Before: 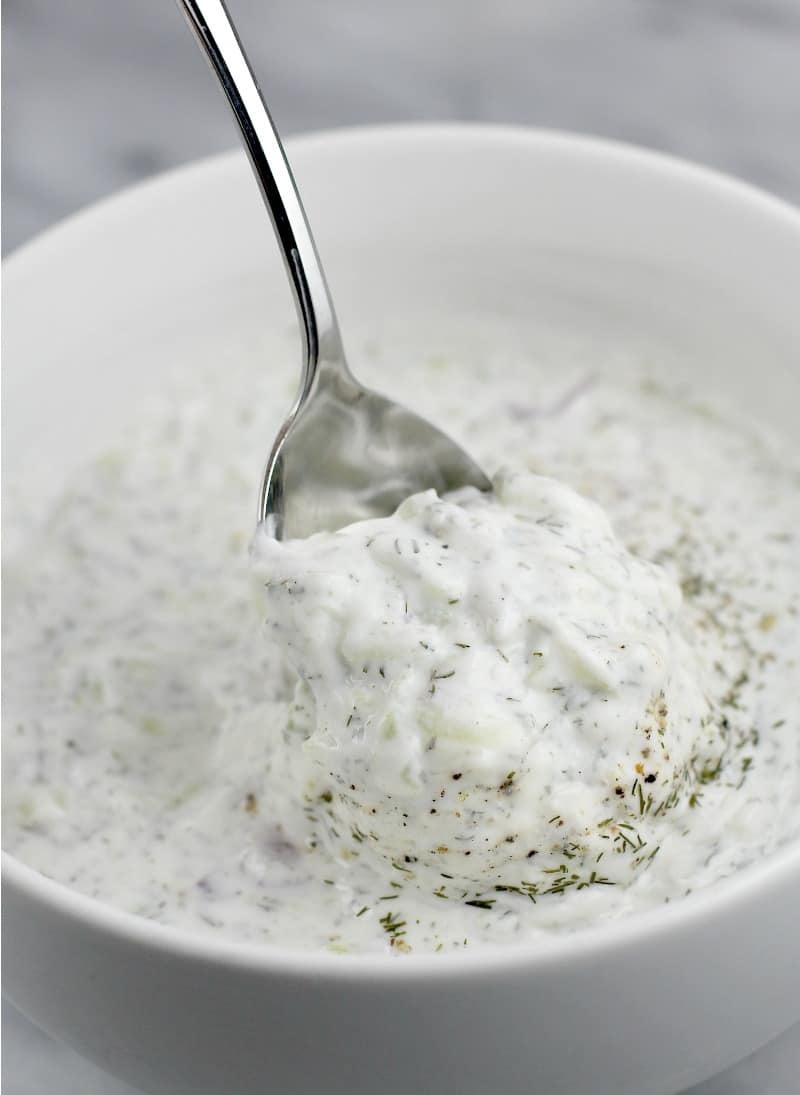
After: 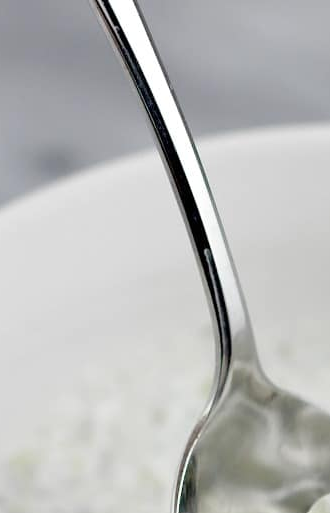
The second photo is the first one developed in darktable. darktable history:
crop and rotate: left 10.929%, top 0.077%, right 47.715%, bottom 53.039%
